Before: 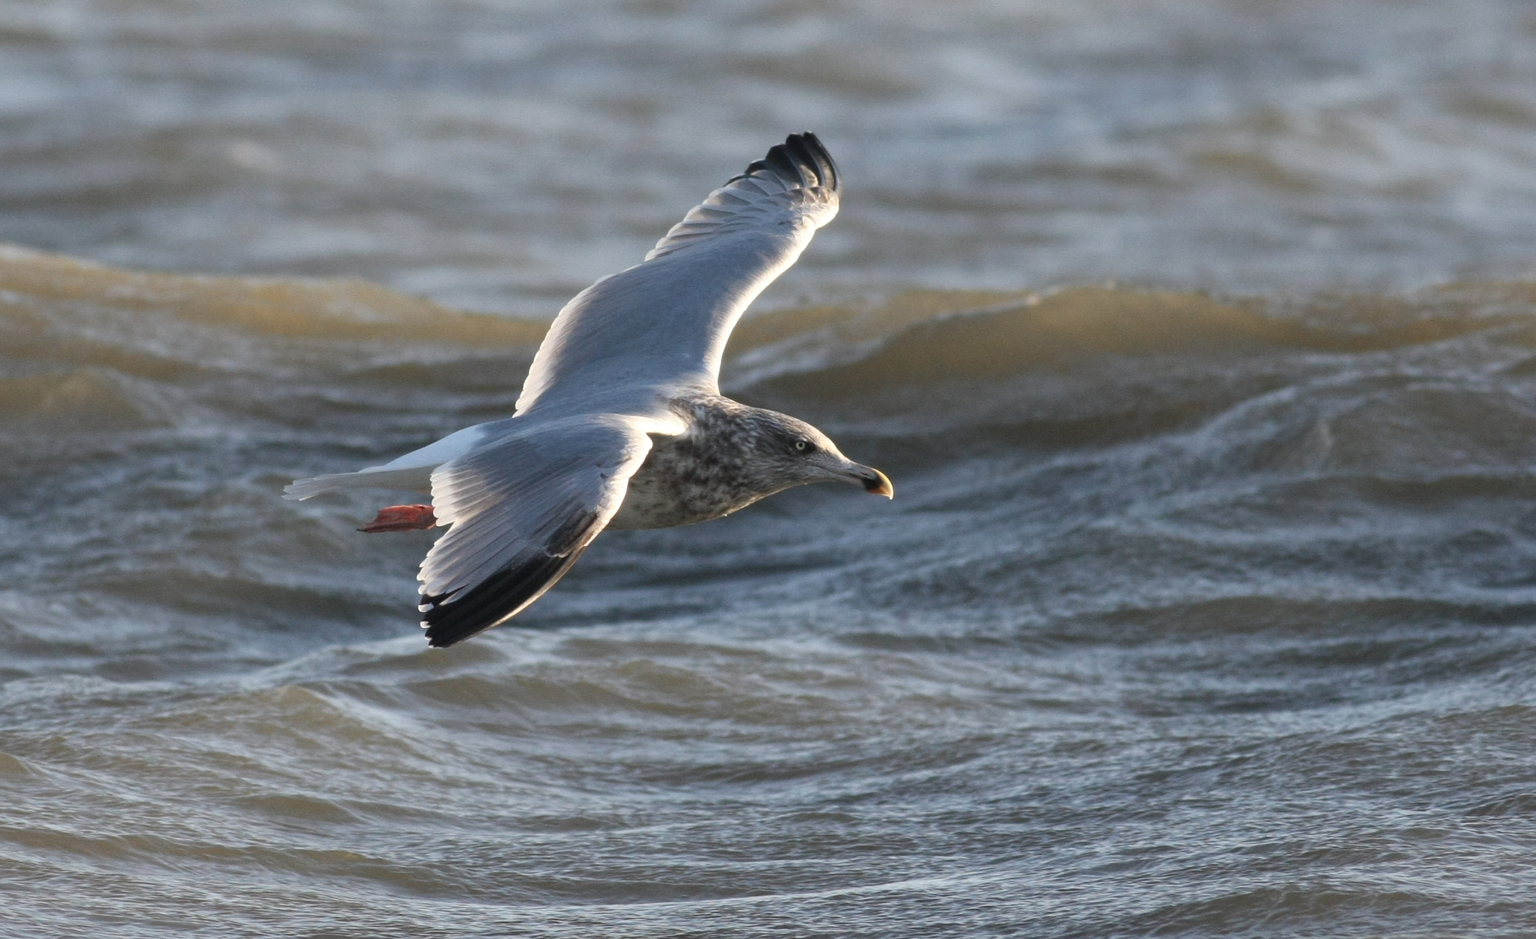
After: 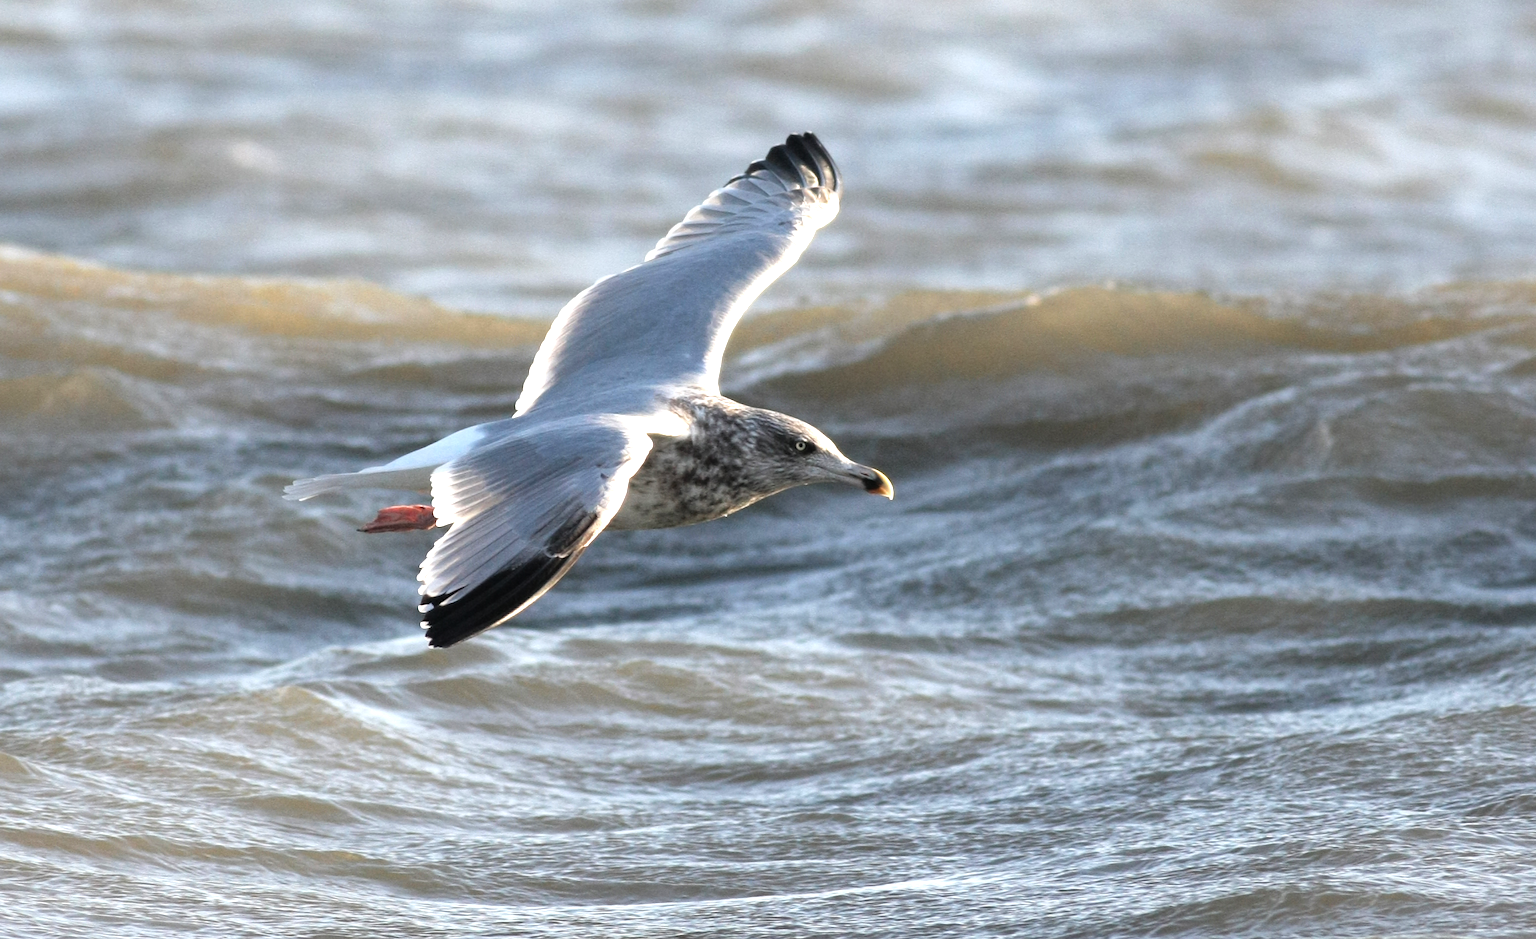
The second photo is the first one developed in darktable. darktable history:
tone equalizer: -8 EV -1.11 EV, -7 EV -1.03 EV, -6 EV -0.834 EV, -5 EV -0.599 EV, -3 EV 0.587 EV, -2 EV 0.853 EV, -1 EV 1.01 EV, +0 EV 1.06 EV
color correction: highlights b* 0.068
